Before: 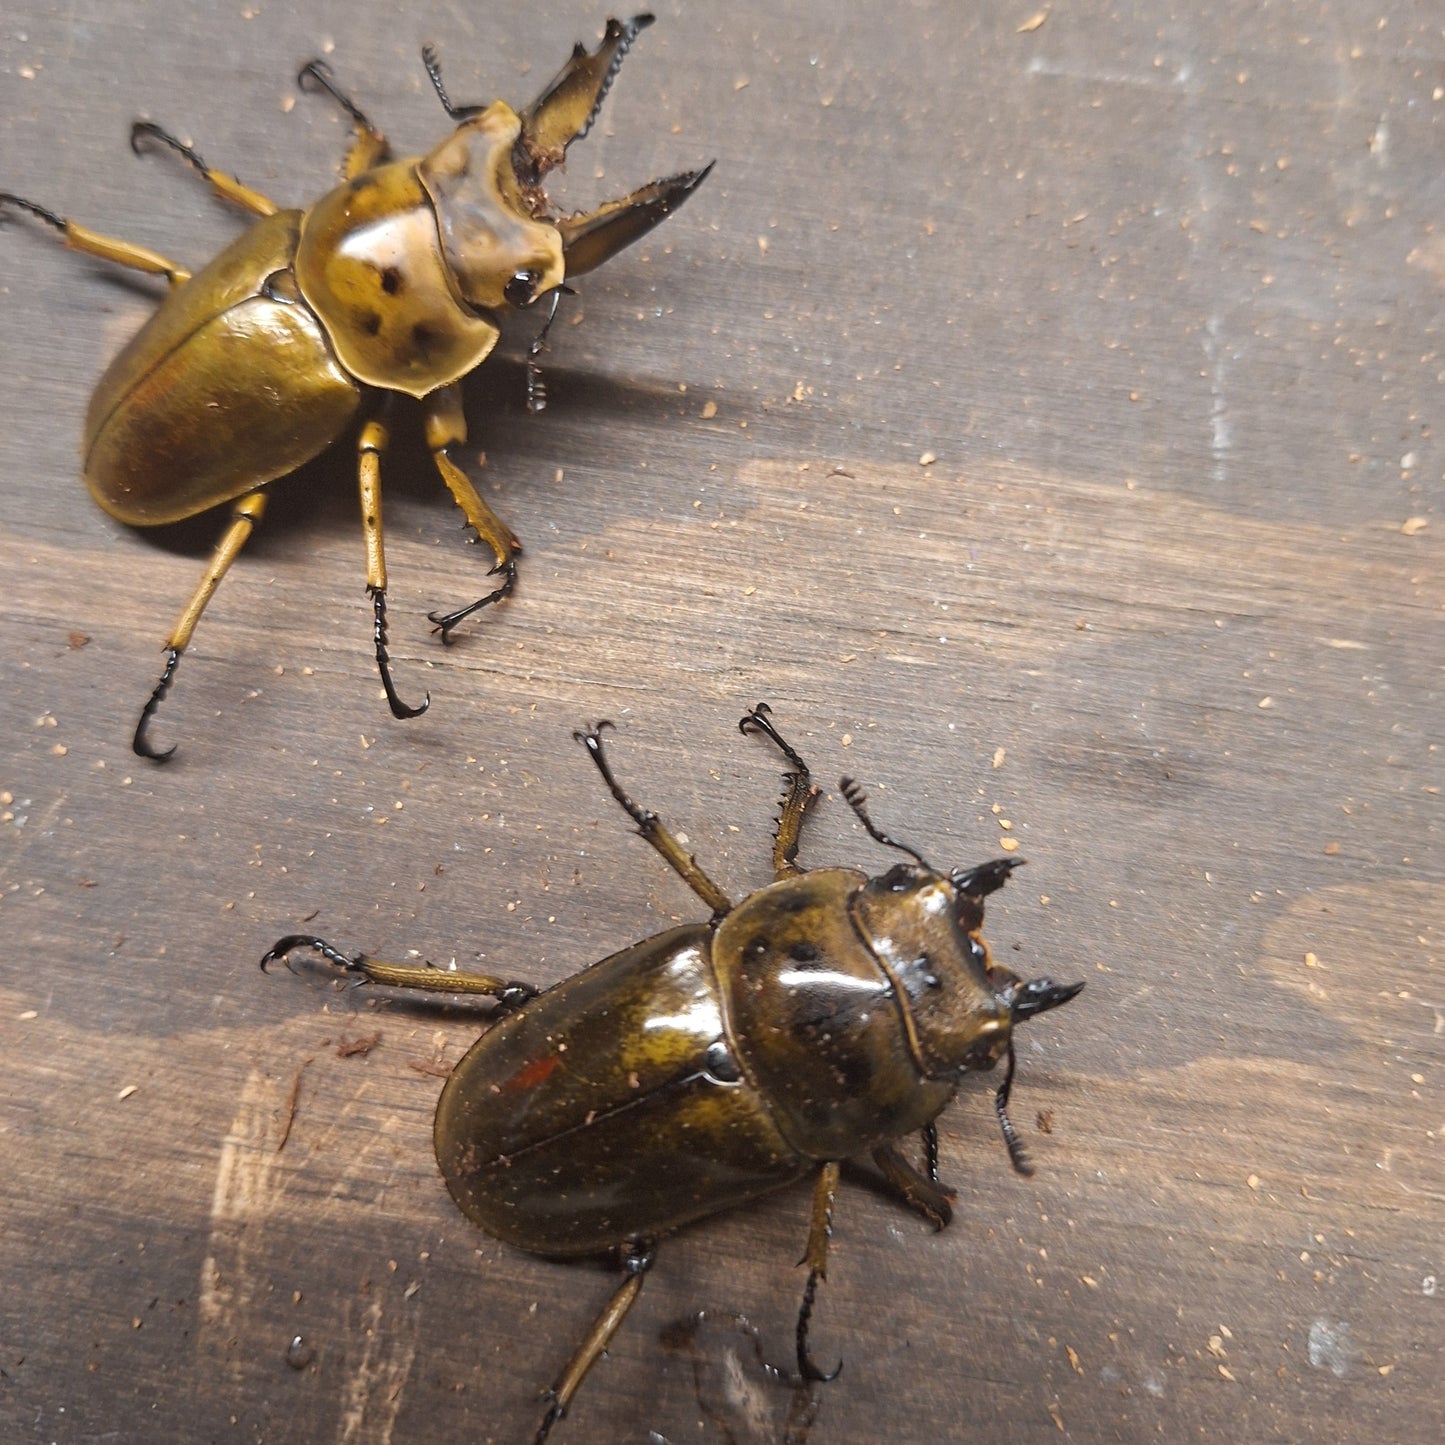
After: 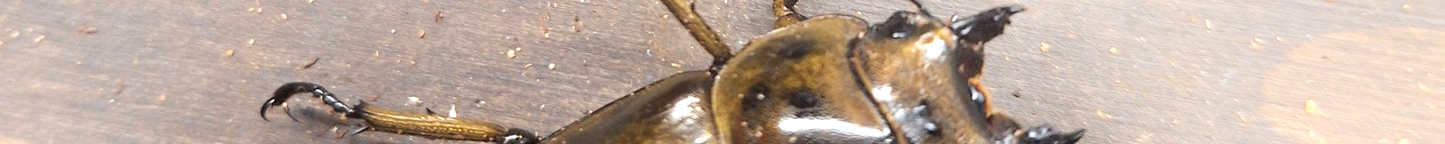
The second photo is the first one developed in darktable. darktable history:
exposure: black level correction 0.001, exposure 0.5 EV, compensate exposure bias true, compensate highlight preservation false
shadows and highlights: shadows -90, highlights 90, soften with gaussian
crop and rotate: top 59.084%, bottom 30.916%
